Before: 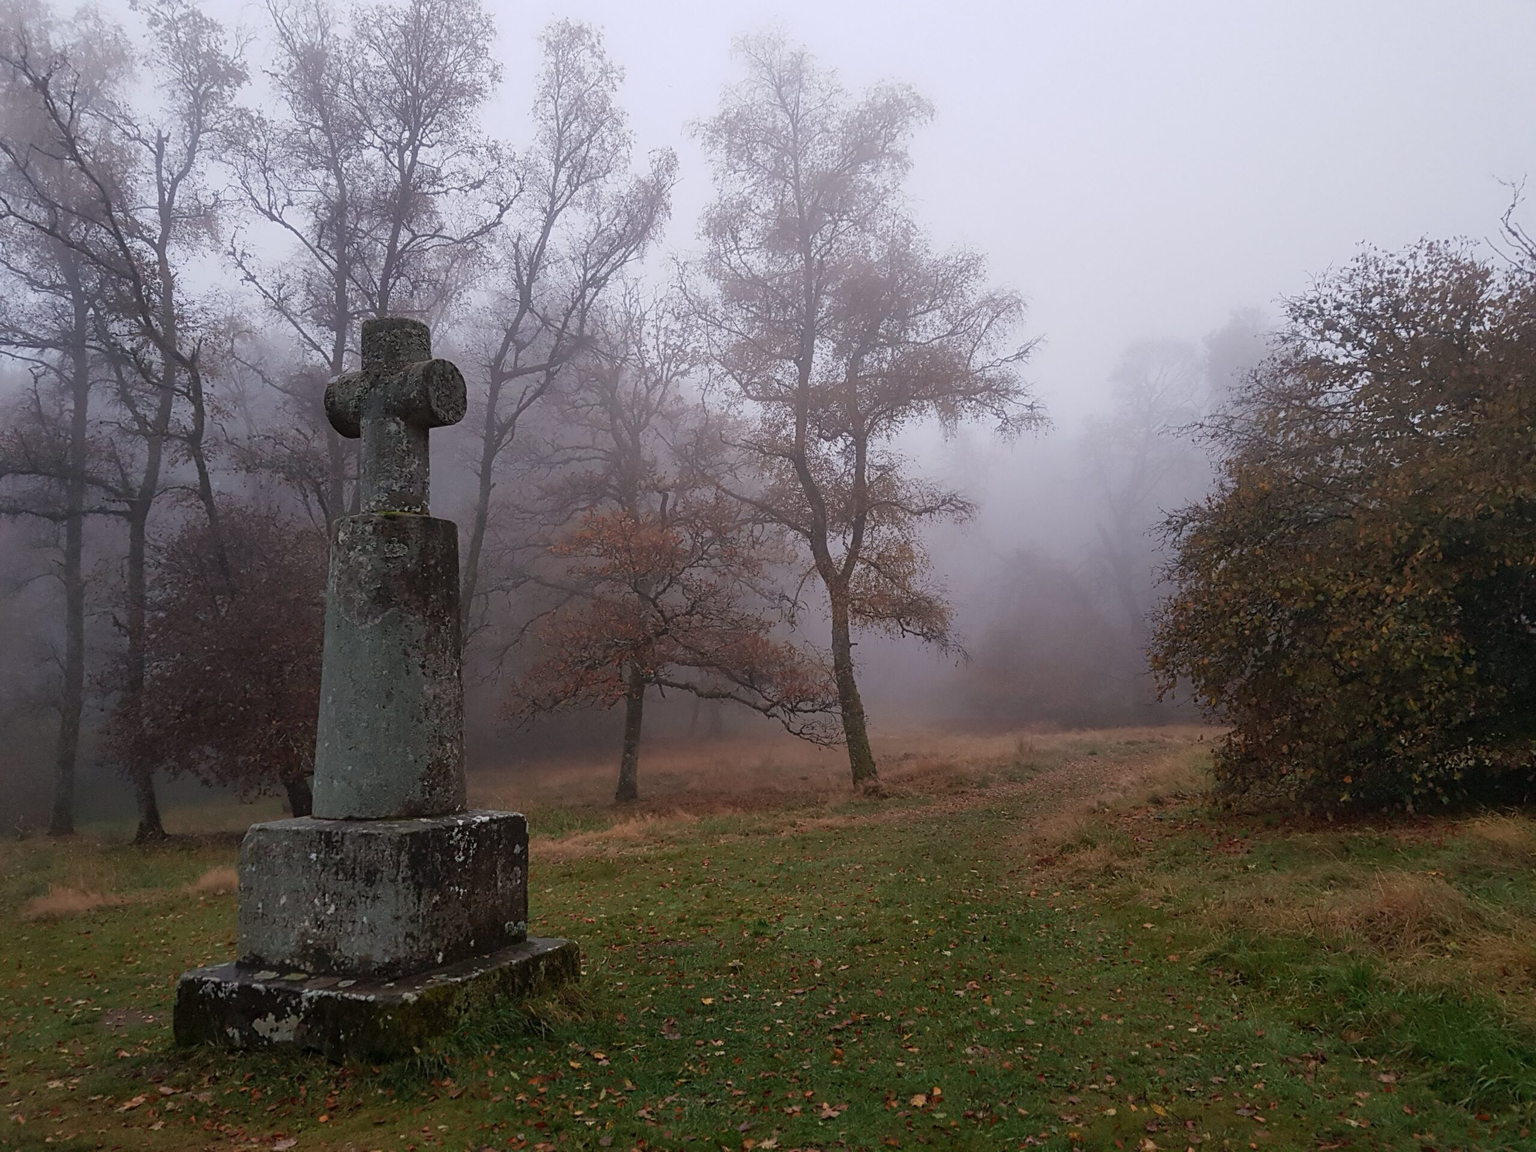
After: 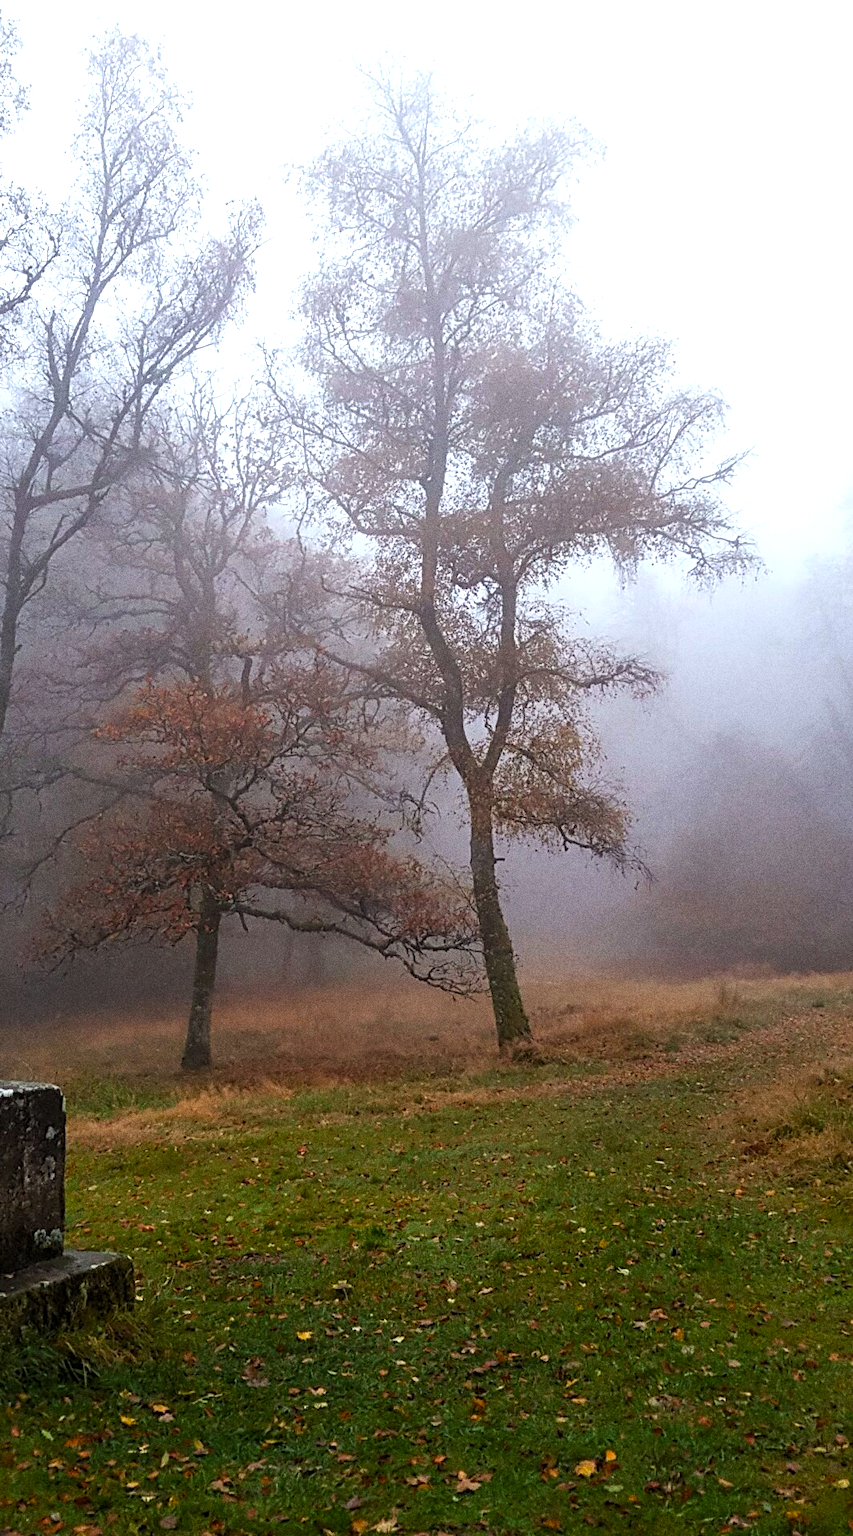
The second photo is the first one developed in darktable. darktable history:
crop: left 31.229%, right 27.105%
color balance rgb: linear chroma grading › global chroma 15%, perceptual saturation grading › global saturation 30%
grain: coarseness 0.09 ISO, strength 40%
levels: levels [0.052, 0.496, 0.908]
color correction: highlights a* -6.69, highlights b* 0.49
rgb levels: preserve colors max RGB
exposure: black level correction 0, exposure 0.5 EV, compensate exposure bias true, compensate highlight preservation false
